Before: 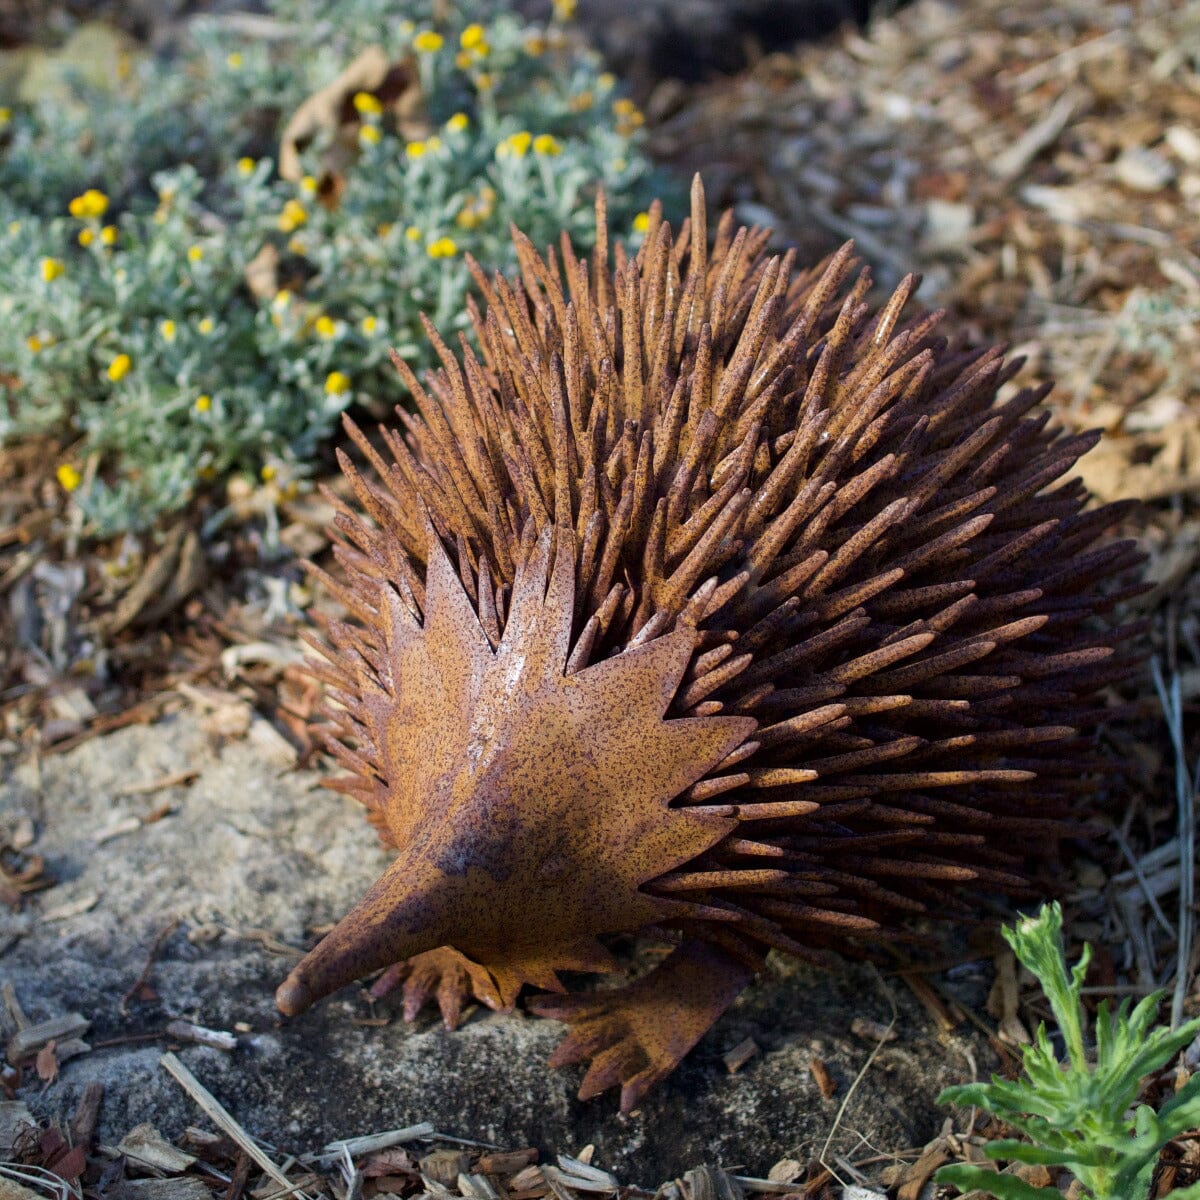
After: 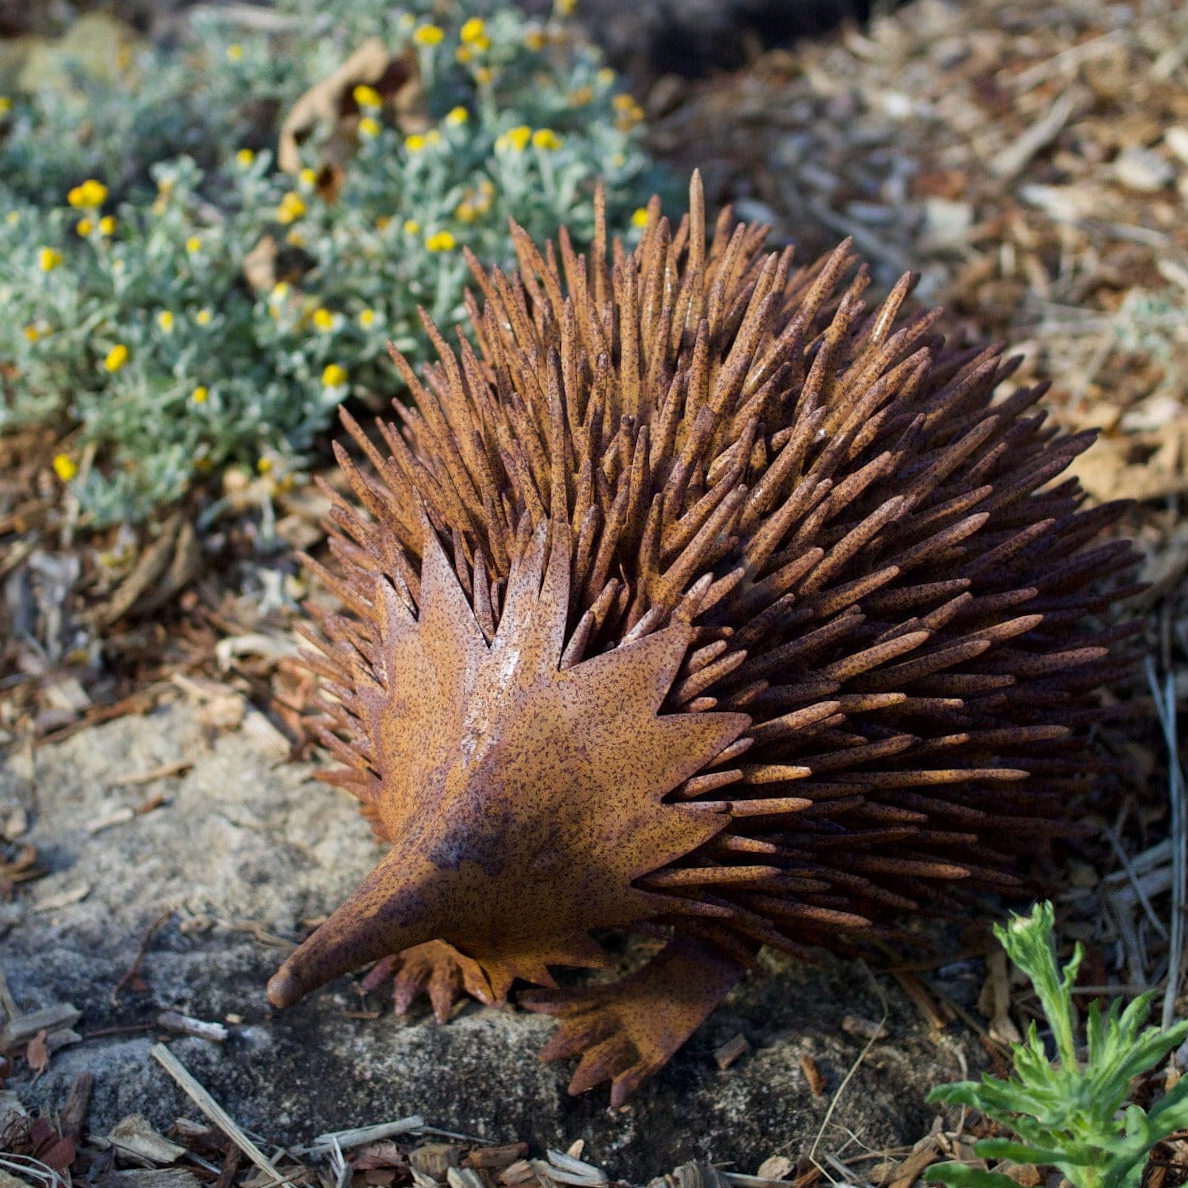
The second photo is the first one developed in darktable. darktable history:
crop and rotate: angle -0.543°
